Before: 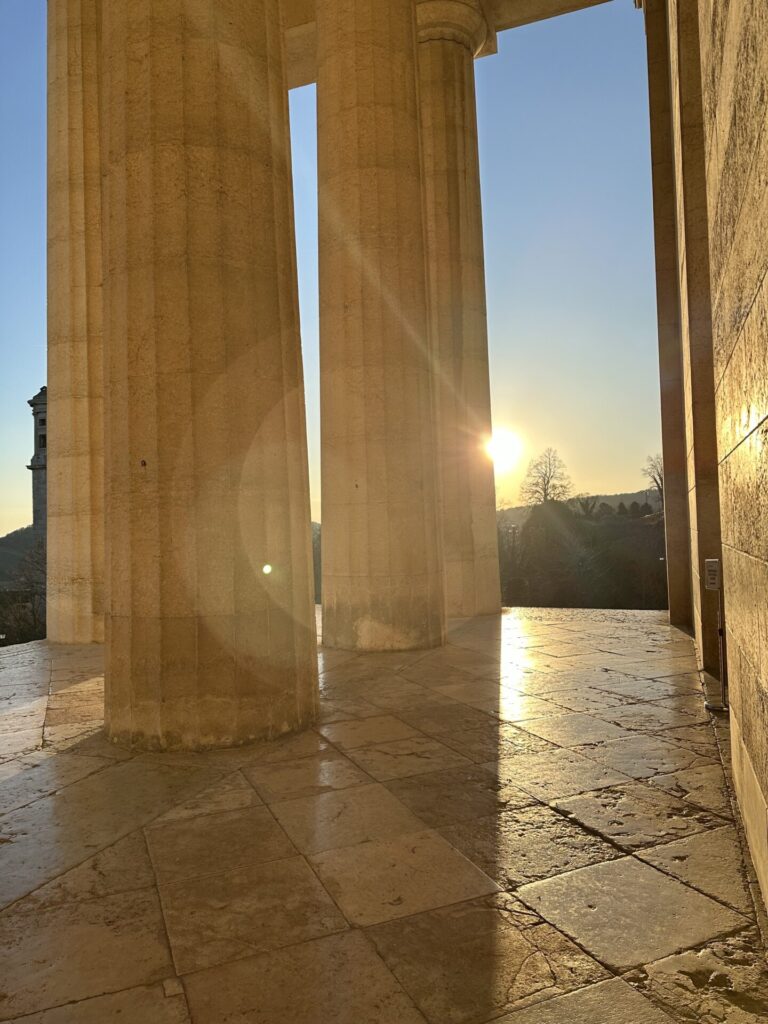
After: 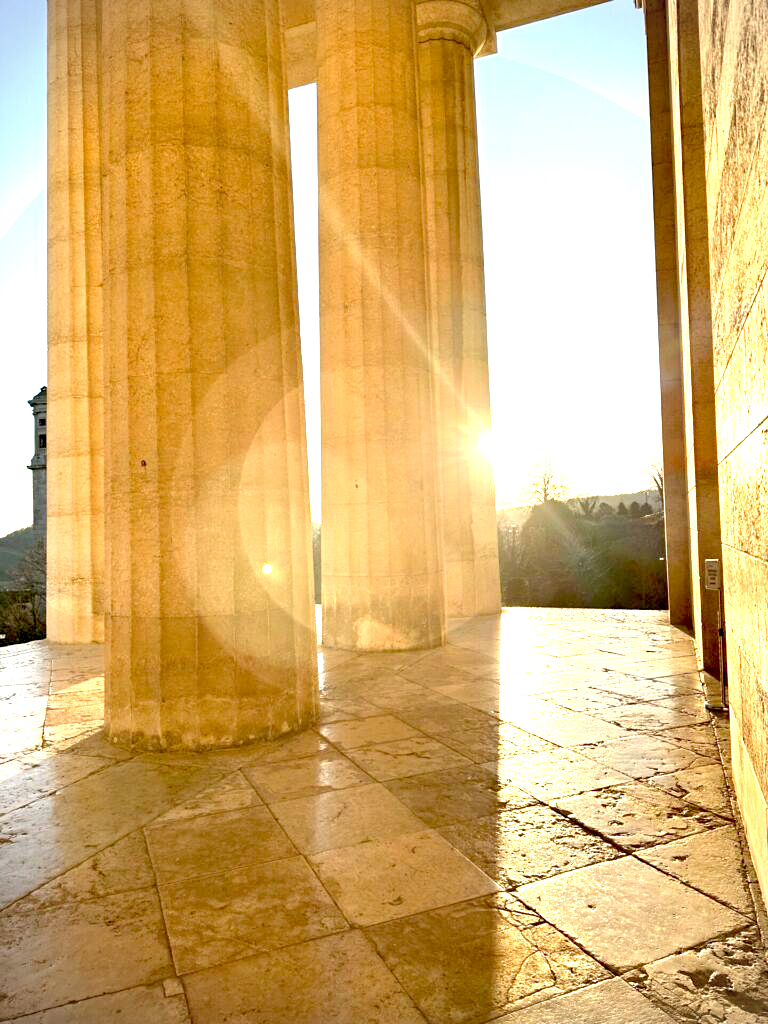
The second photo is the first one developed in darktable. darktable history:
exposure: black level correction 0.014, exposure 1.773 EV, compensate exposure bias true, compensate highlight preservation false
vignetting: fall-off start 91.83%, unbound false
